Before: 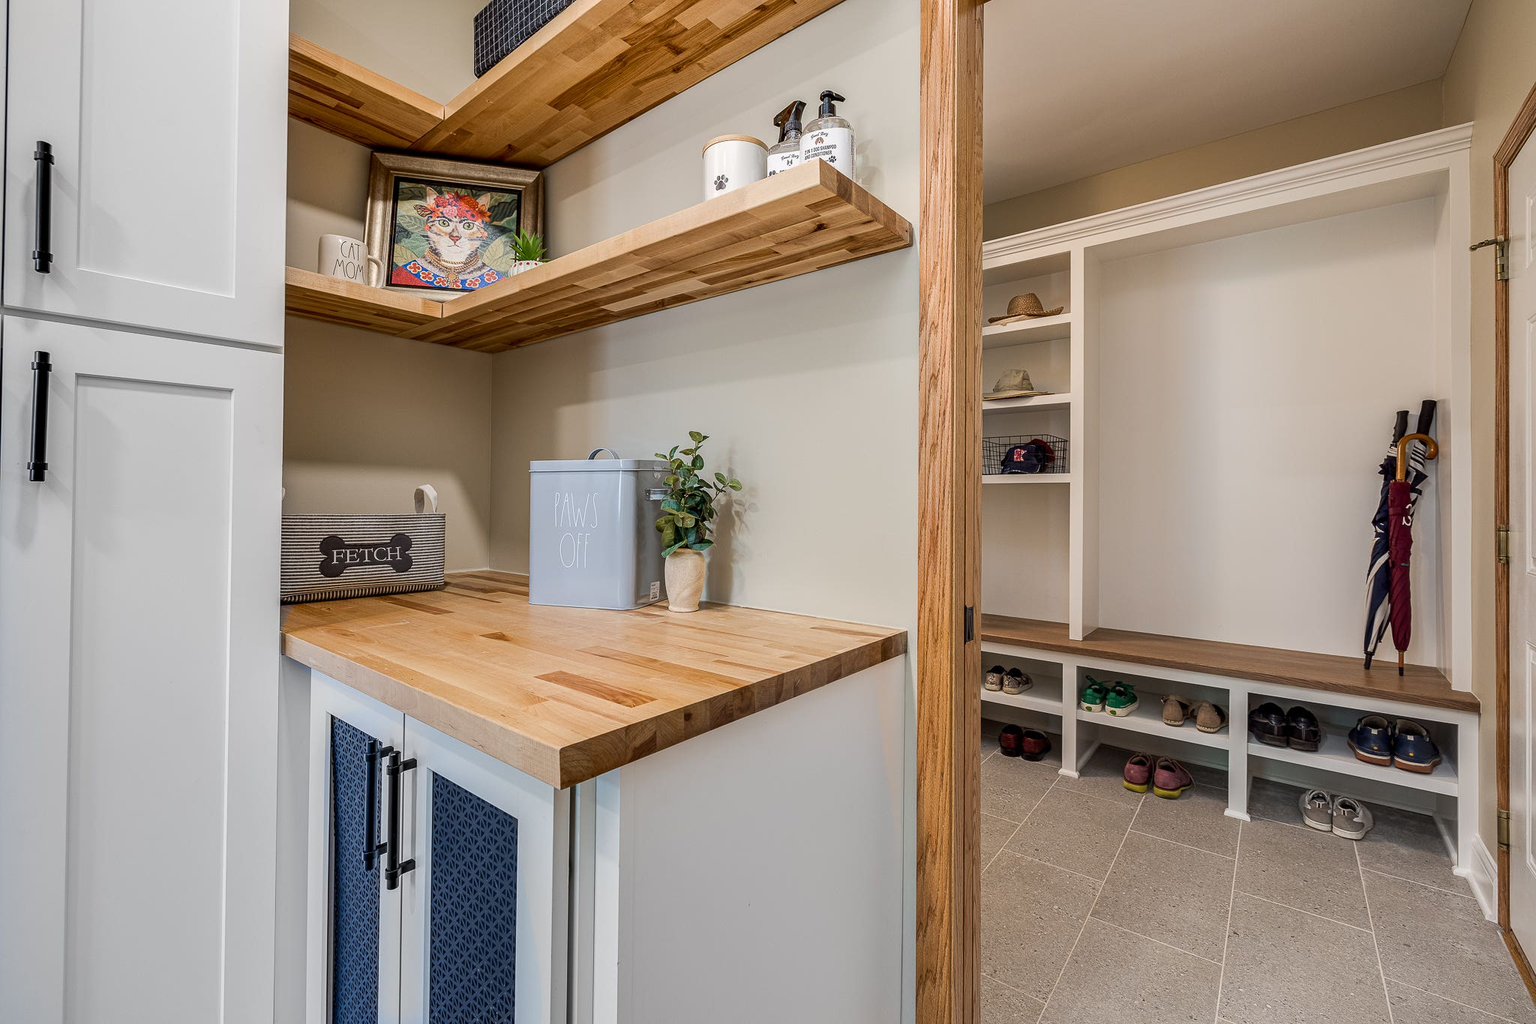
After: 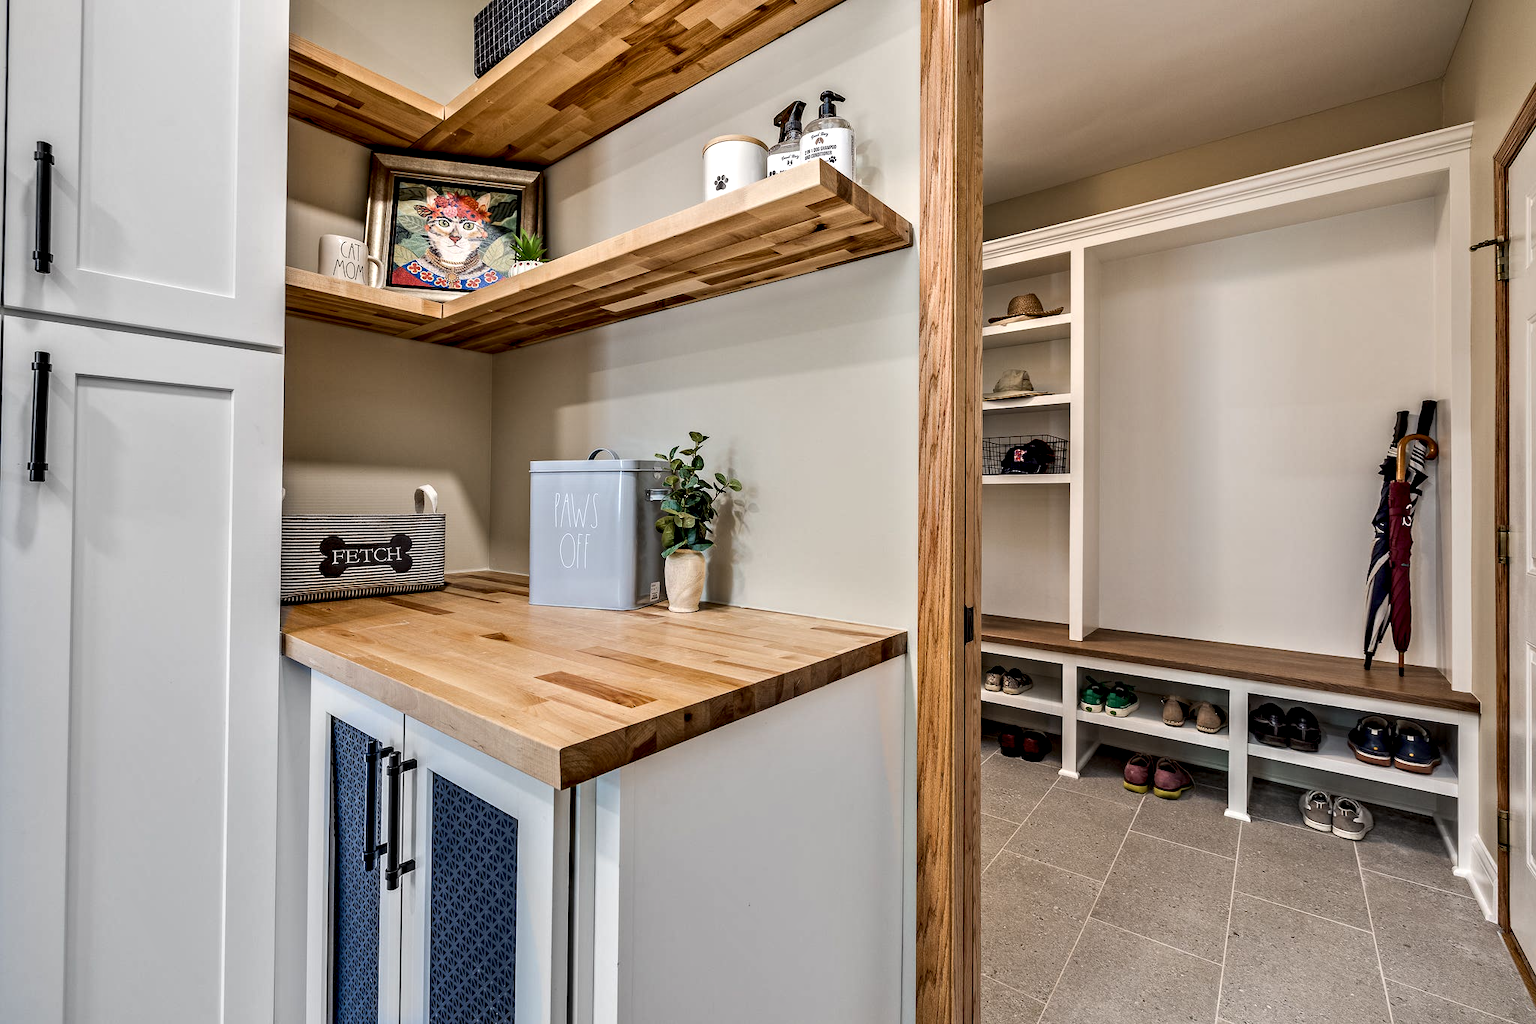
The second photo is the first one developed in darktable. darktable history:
contrast equalizer: y [[0.511, 0.558, 0.631, 0.632, 0.559, 0.512], [0.5 ×6], [0.507, 0.559, 0.627, 0.644, 0.647, 0.647], [0 ×6], [0 ×6]]
